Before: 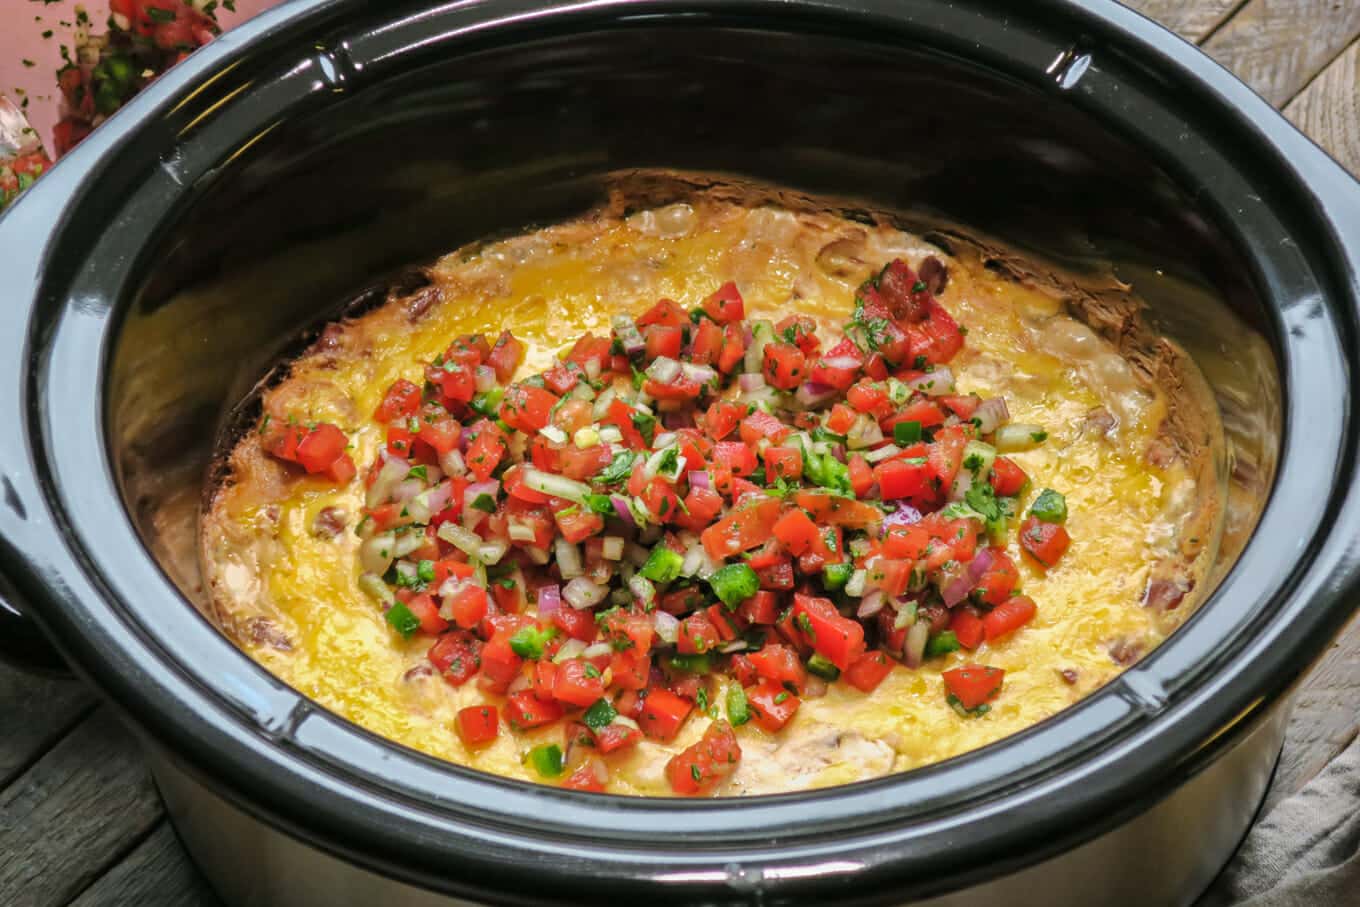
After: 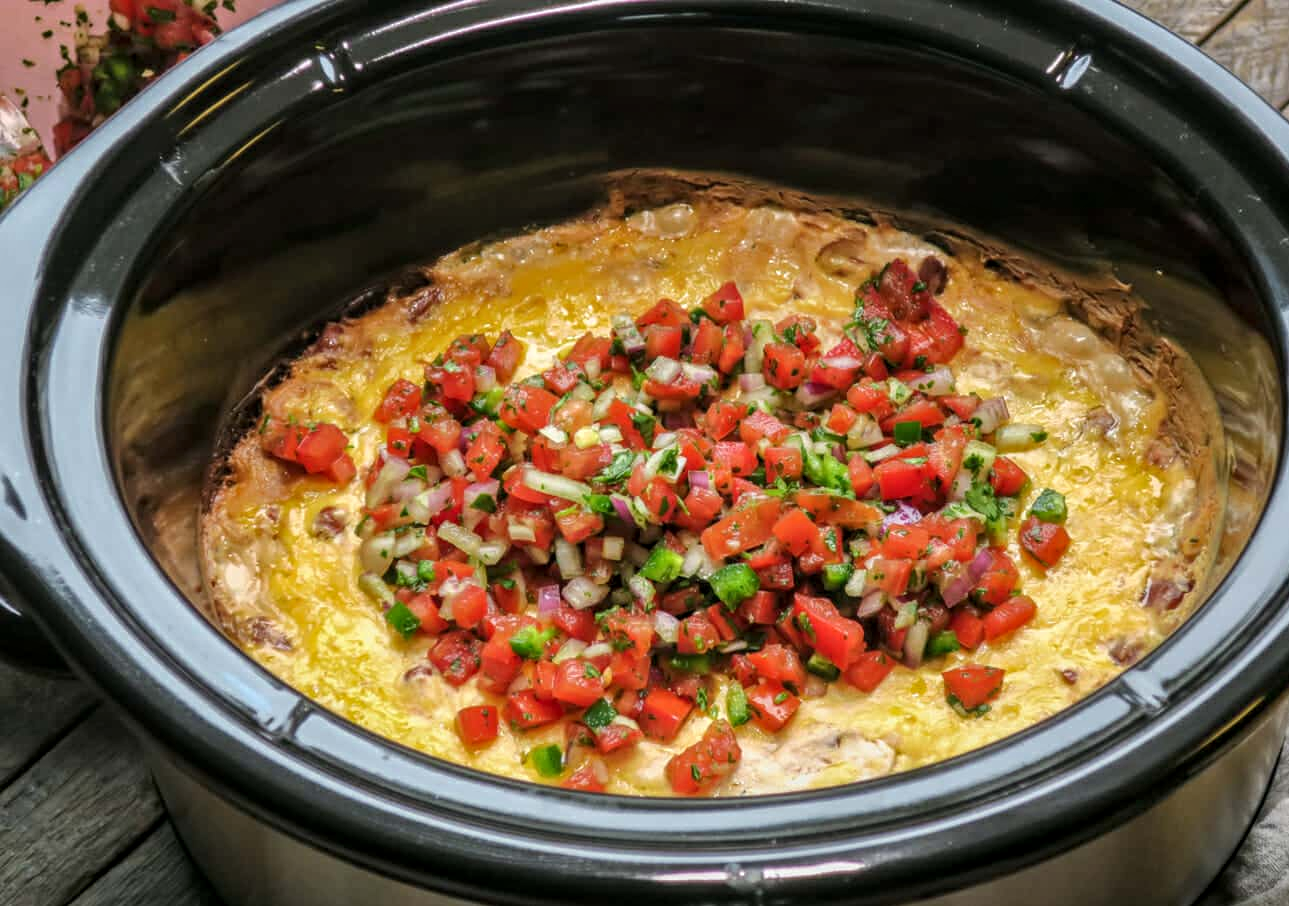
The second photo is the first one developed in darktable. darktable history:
crop and rotate: right 5.167%
local contrast: on, module defaults
